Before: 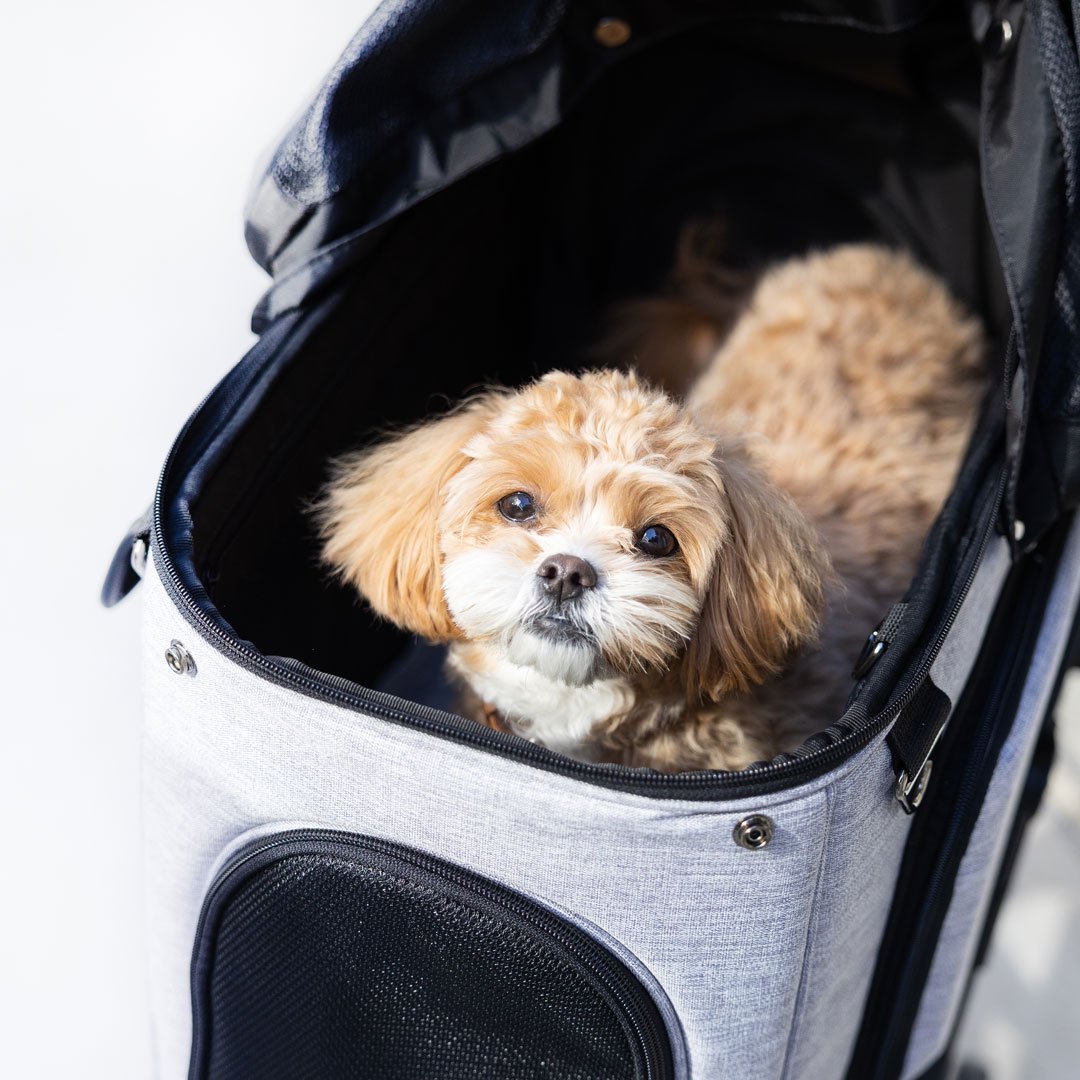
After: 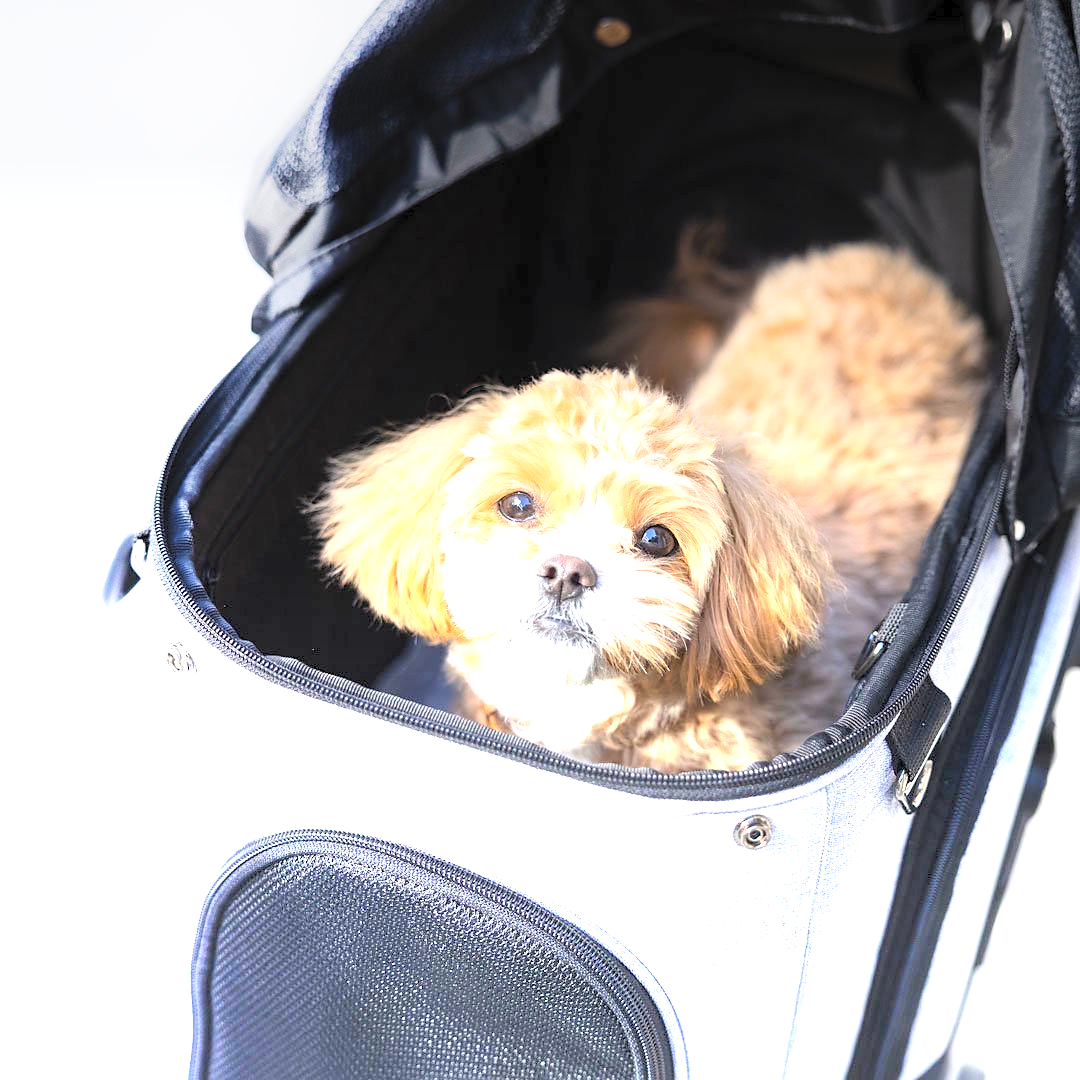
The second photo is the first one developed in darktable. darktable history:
contrast brightness saturation: contrast 0.1, brightness 0.3, saturation 0.14
exposure: compensate highlight preservation false
sharpen: radius 1, threshold 1
graduated density: density -3.9 EV
